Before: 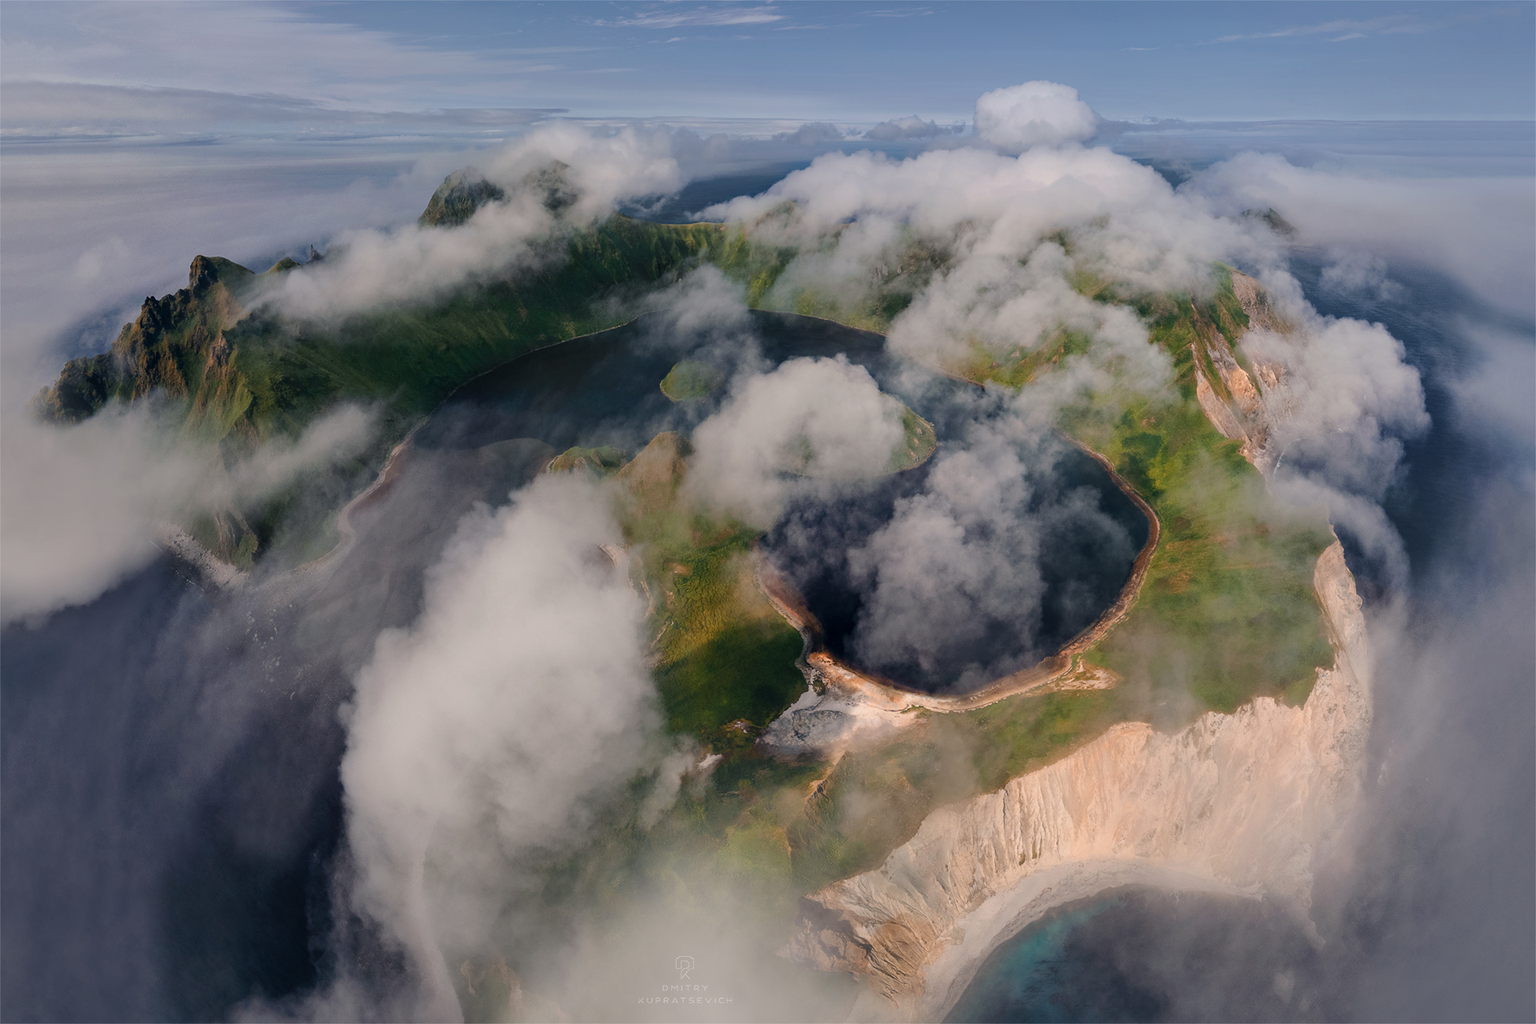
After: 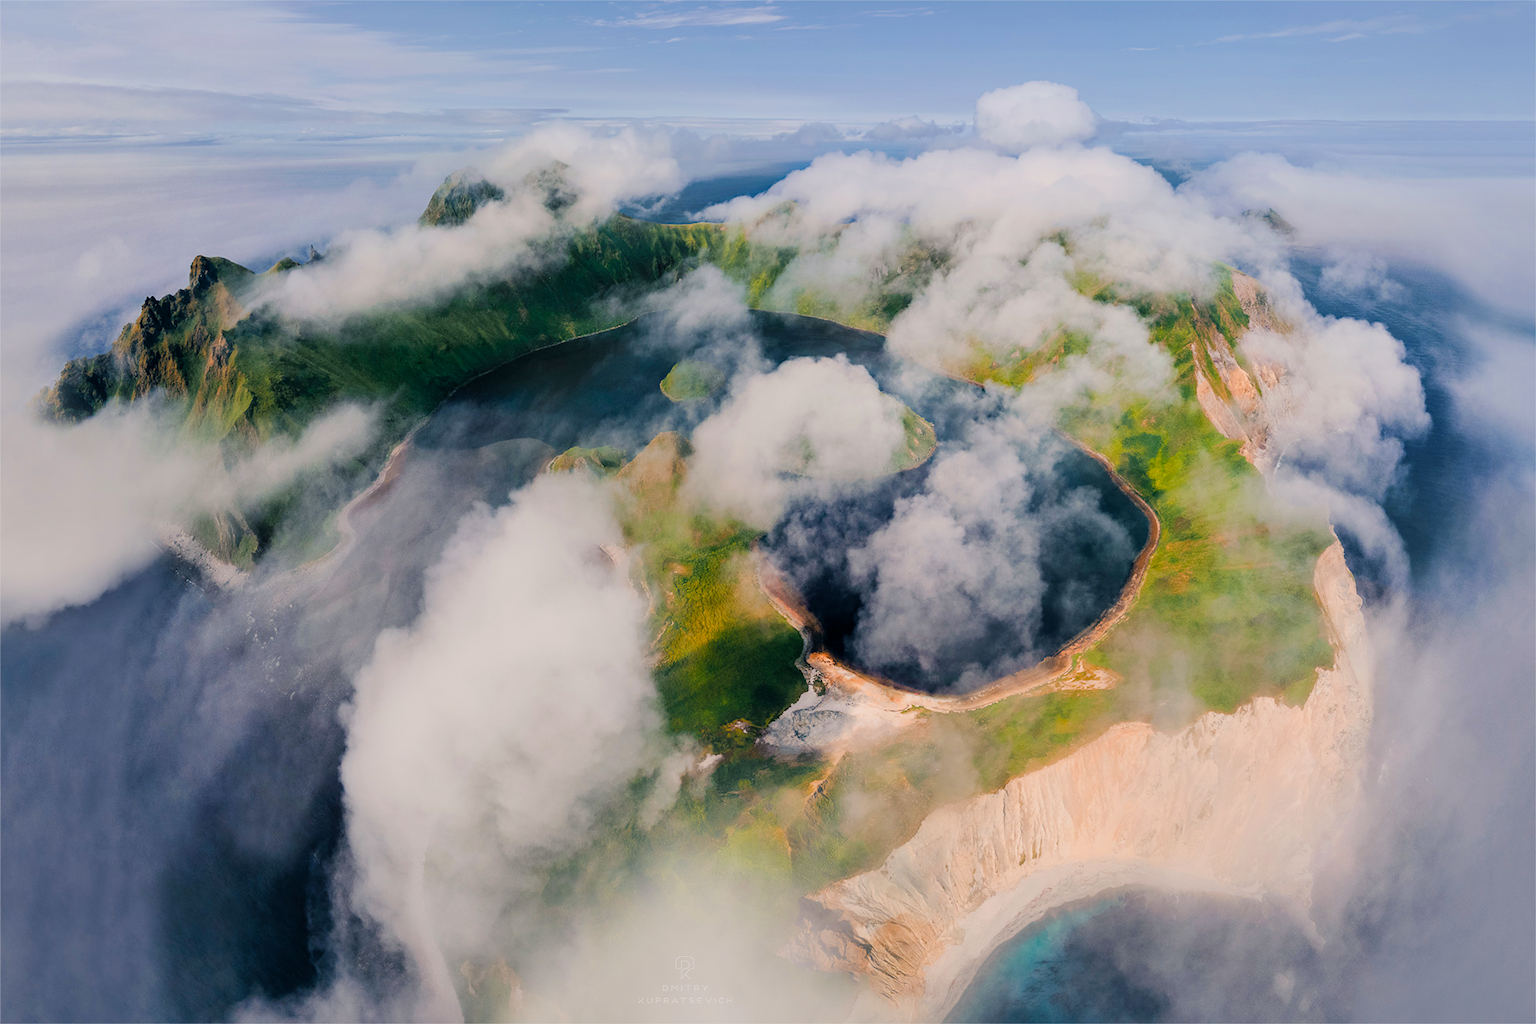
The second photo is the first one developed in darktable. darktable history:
exposure: exposure 1 EV, compensate highlight preservation false
filmic rgb: black relative exposure -7.35 EV, white relative exposure 5.09 EV, hardness 3.22
color balance rgb: shadows lift › luminance -8.106%, shadows lift › chroma 2.375%, shadows lift › hue 198.91°, perceptual saturation grading › global saturation 25.921%, global vibrance 9.166%
